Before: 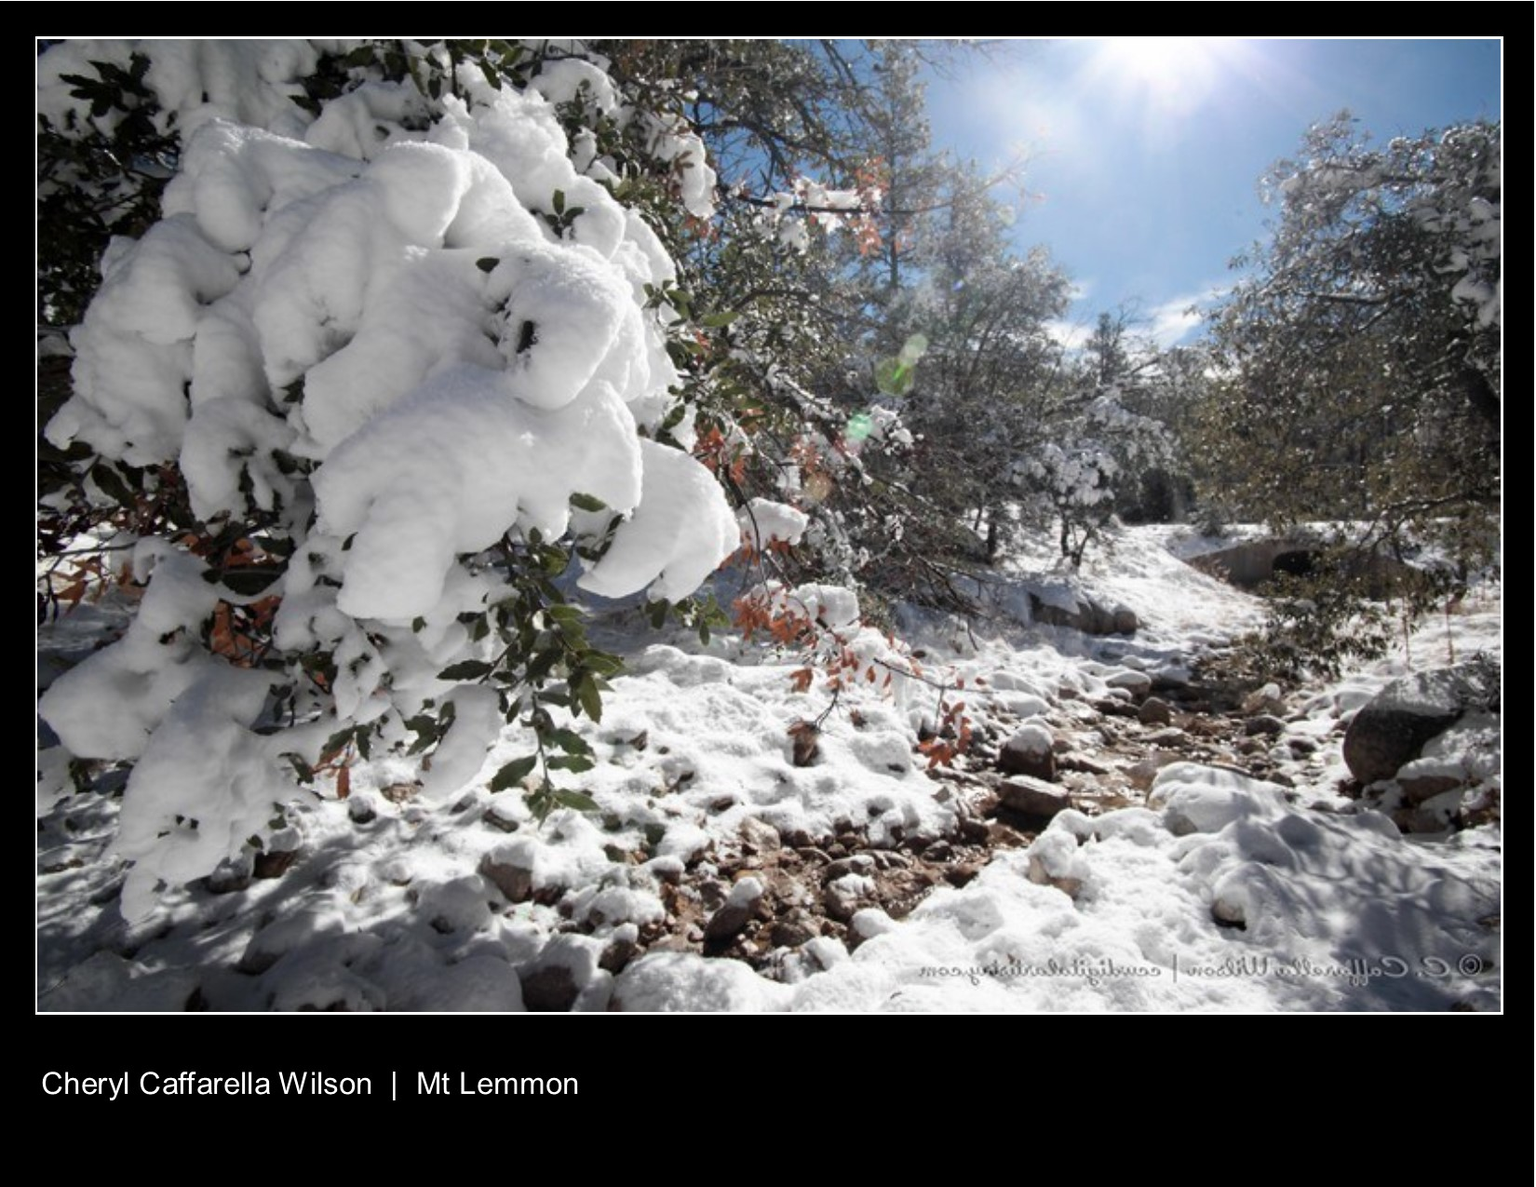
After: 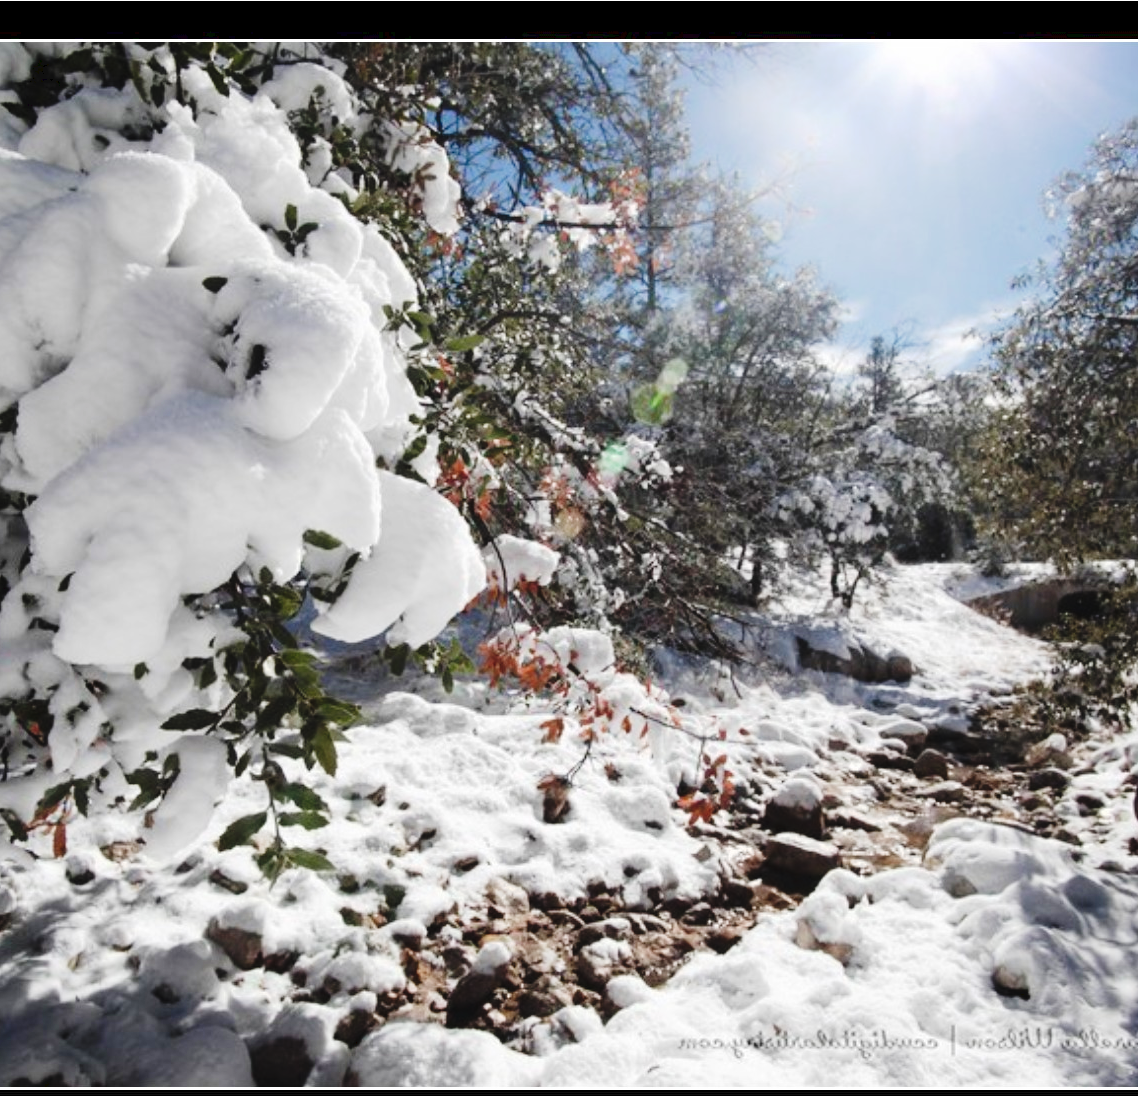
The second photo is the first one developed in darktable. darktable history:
crop: left 18.762%, right 12.229%, bottom 14.015%
tone curve: curves: ch0 [(0, 0) (0.003, 0.042) (0.011, 0.043) (0.025, 0.047) (0.044, 0.059) (0.069, 0.07) (0.1, 0.085) (0.136, 0.107) (0.177, 0.139) (0.224, 0.185) (0.277, 0.258) (0.335, 0.34) (0.399, 0.434) (0.468, 0.526) (0.543, 0.623) (0.623, 0.709) (0.709, 0.794) (0.801, 0.866) (0.898, 0.919) (1, 1)], preserve colors none
